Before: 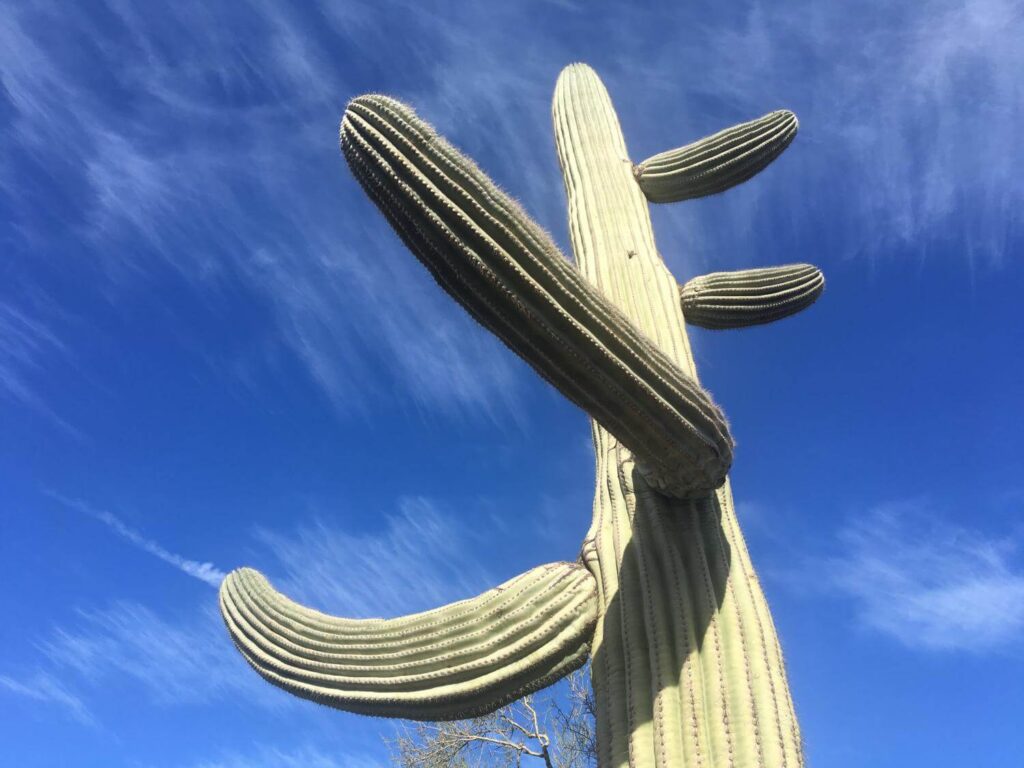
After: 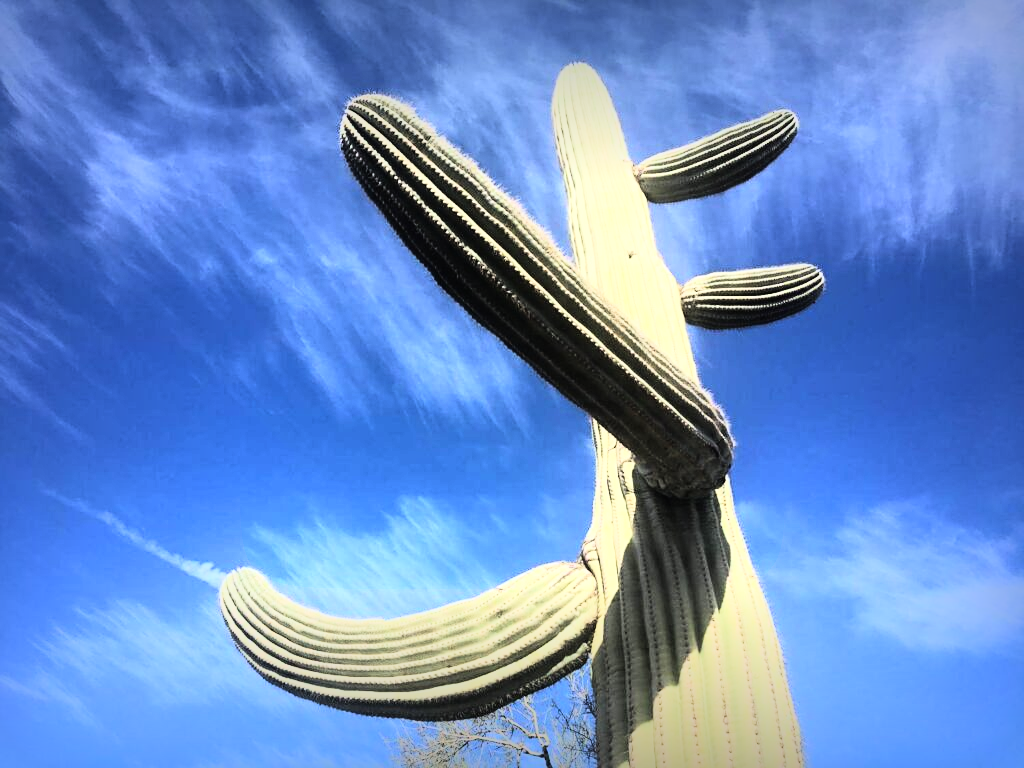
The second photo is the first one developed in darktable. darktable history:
vignetting: fall-off start 53.2%, brightness -0.594, saturation 0, automatic ratio true, width/height ratio 1.313, shape 0.22, unbound false
sharpen: amount 0.2
tone equalizer: on, module defaults
rgb curve: curves: ch0 [(0, 0) (0.21, 0.15) (0.24, 0.21) (0.5, 0.75) (0.75, 0.96) (0.89, 0.99) (1, 1)]; ch1 [(0, 0.02) (0.21, 0.13) (0.25, 0.2) (0.5, 0.67) (0.75, 0.9) (0.89, 0.97) (1, 1)]; ch2 [(0, 0.02) (0.21, 0.13) (0.25, 0.2) (0.5, 0.67) (0.75, 0.9) (0.89, 0.97) (1, 1)], compensate middle gray true
